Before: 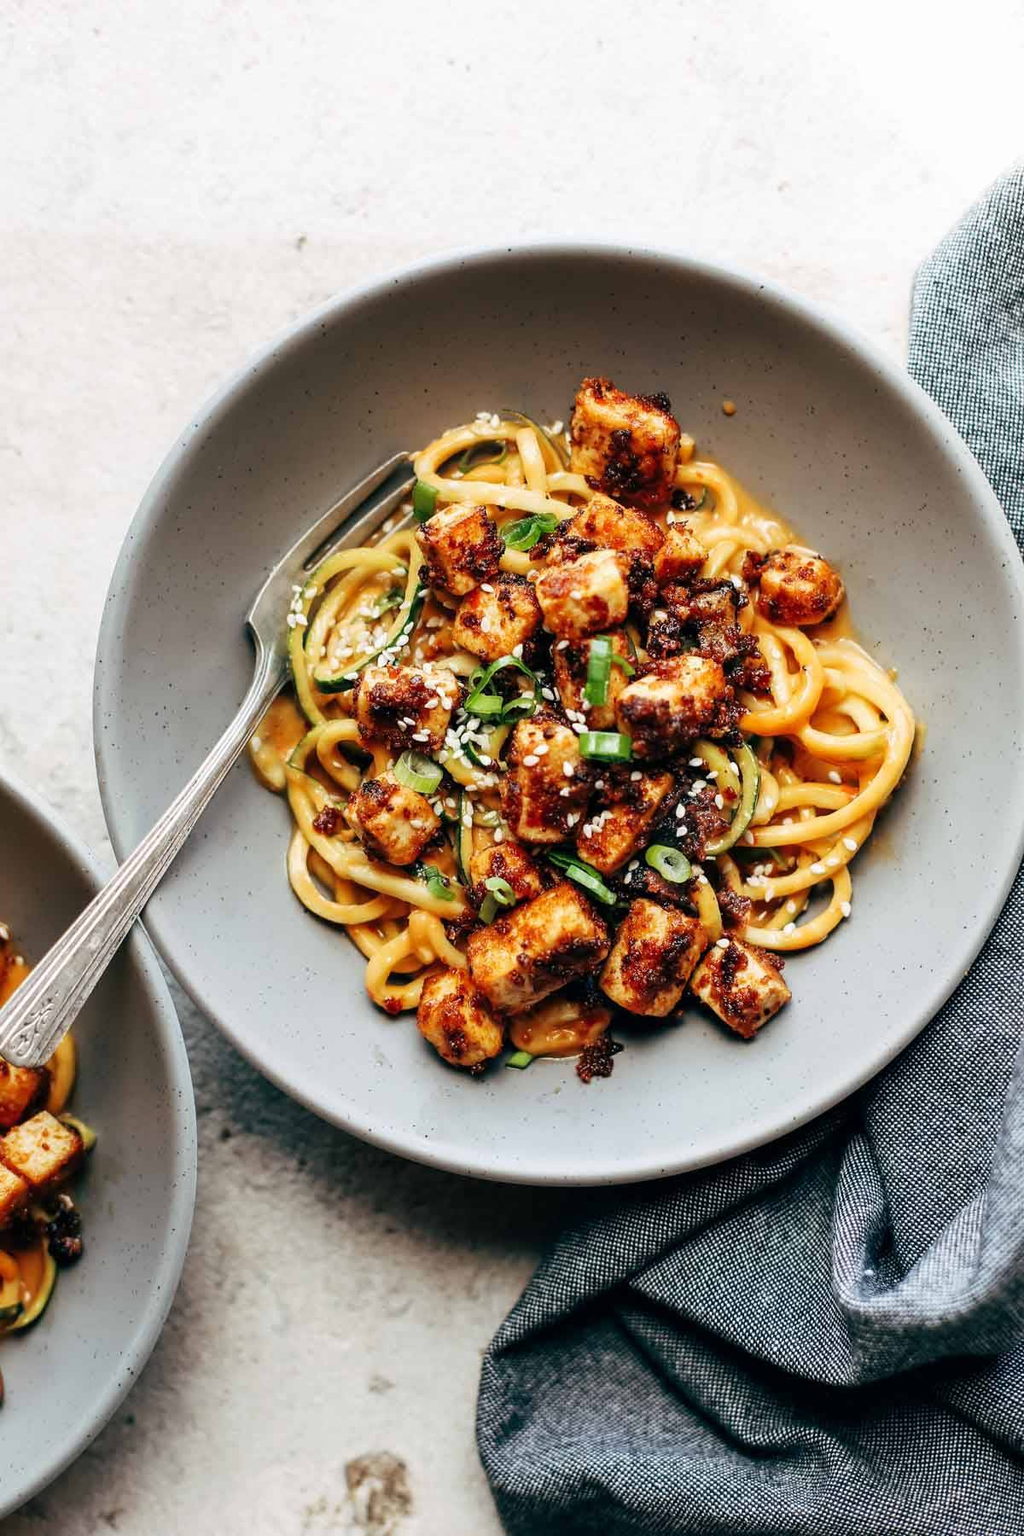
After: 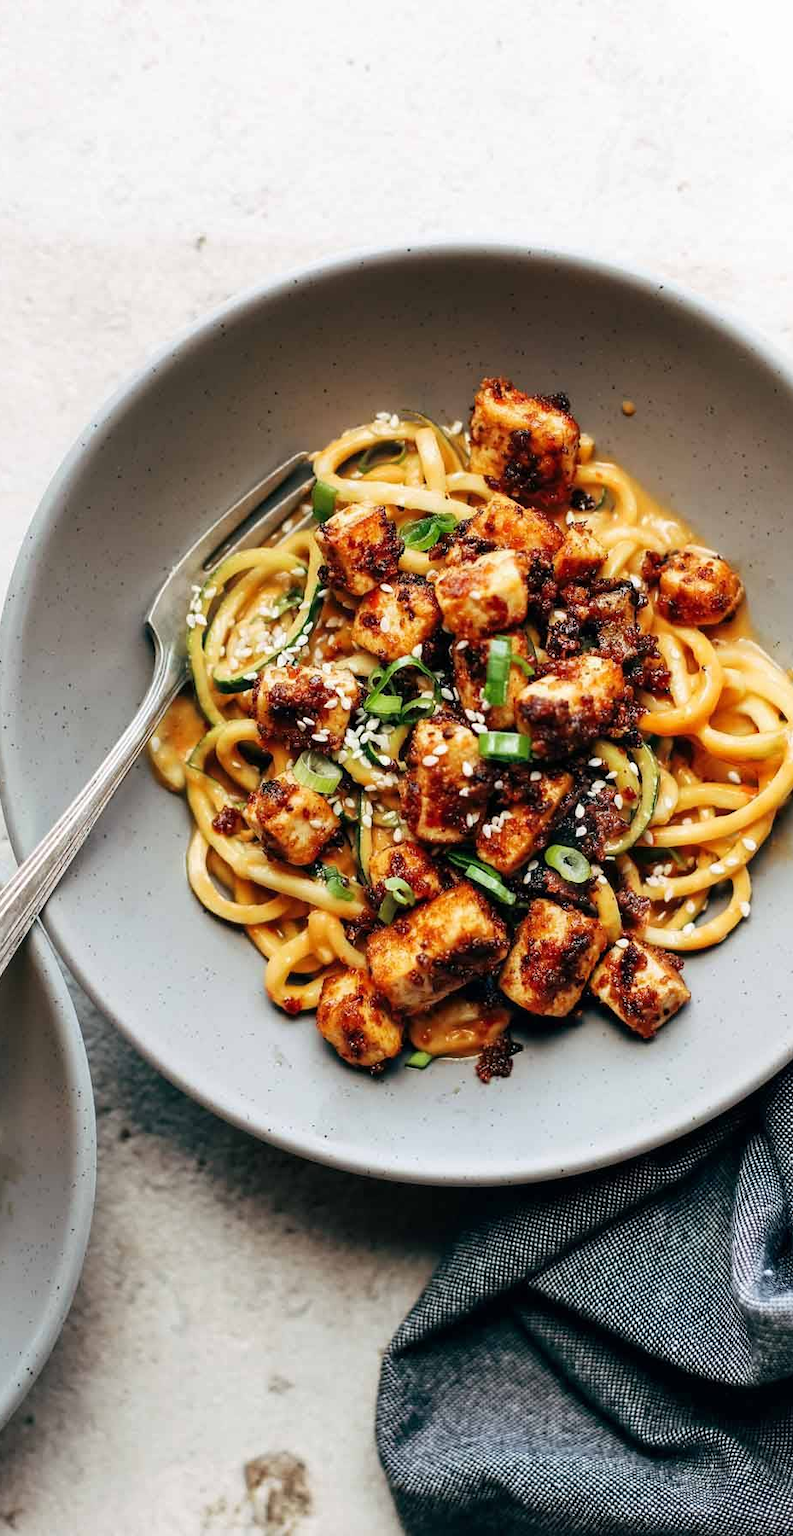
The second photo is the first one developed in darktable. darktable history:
crop: left 9.881%, right 12.548%
